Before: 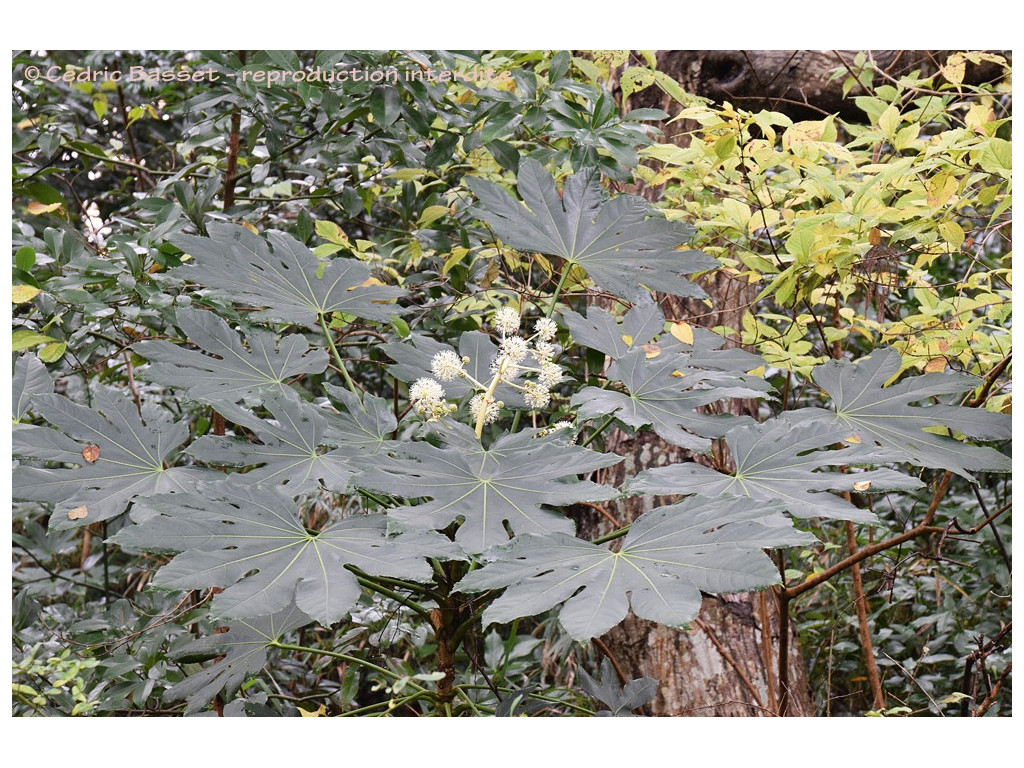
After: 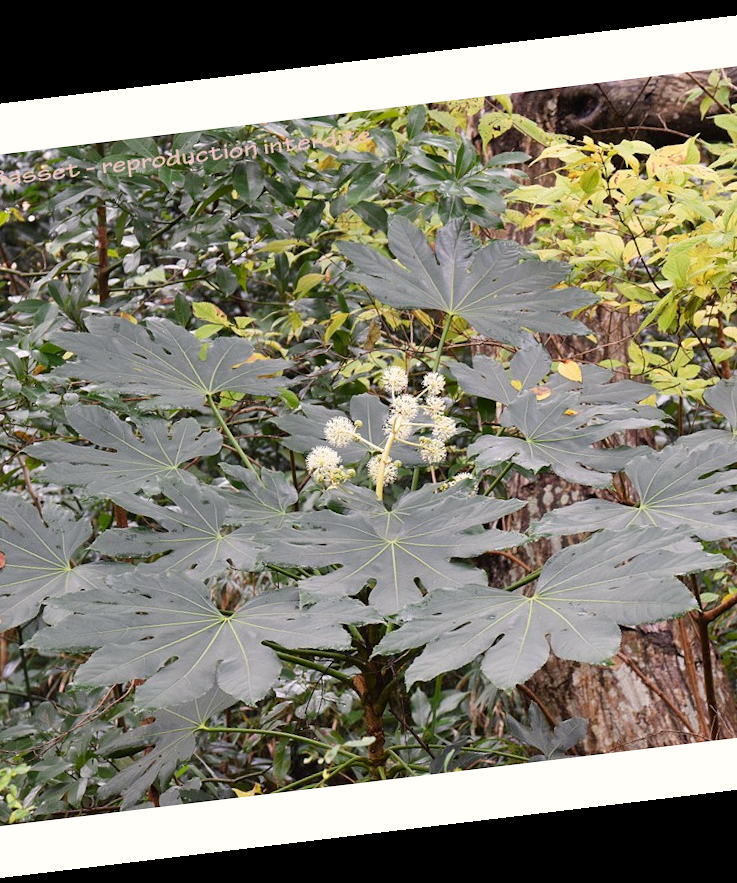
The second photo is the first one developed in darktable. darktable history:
rotate and perspective: rotation -6.83°, automatic cropping off
crop and rotate: left 13.342%, right 19.991%
color correction: highlights a* 0.816, highlights b* 2.78, saturation 1.1
